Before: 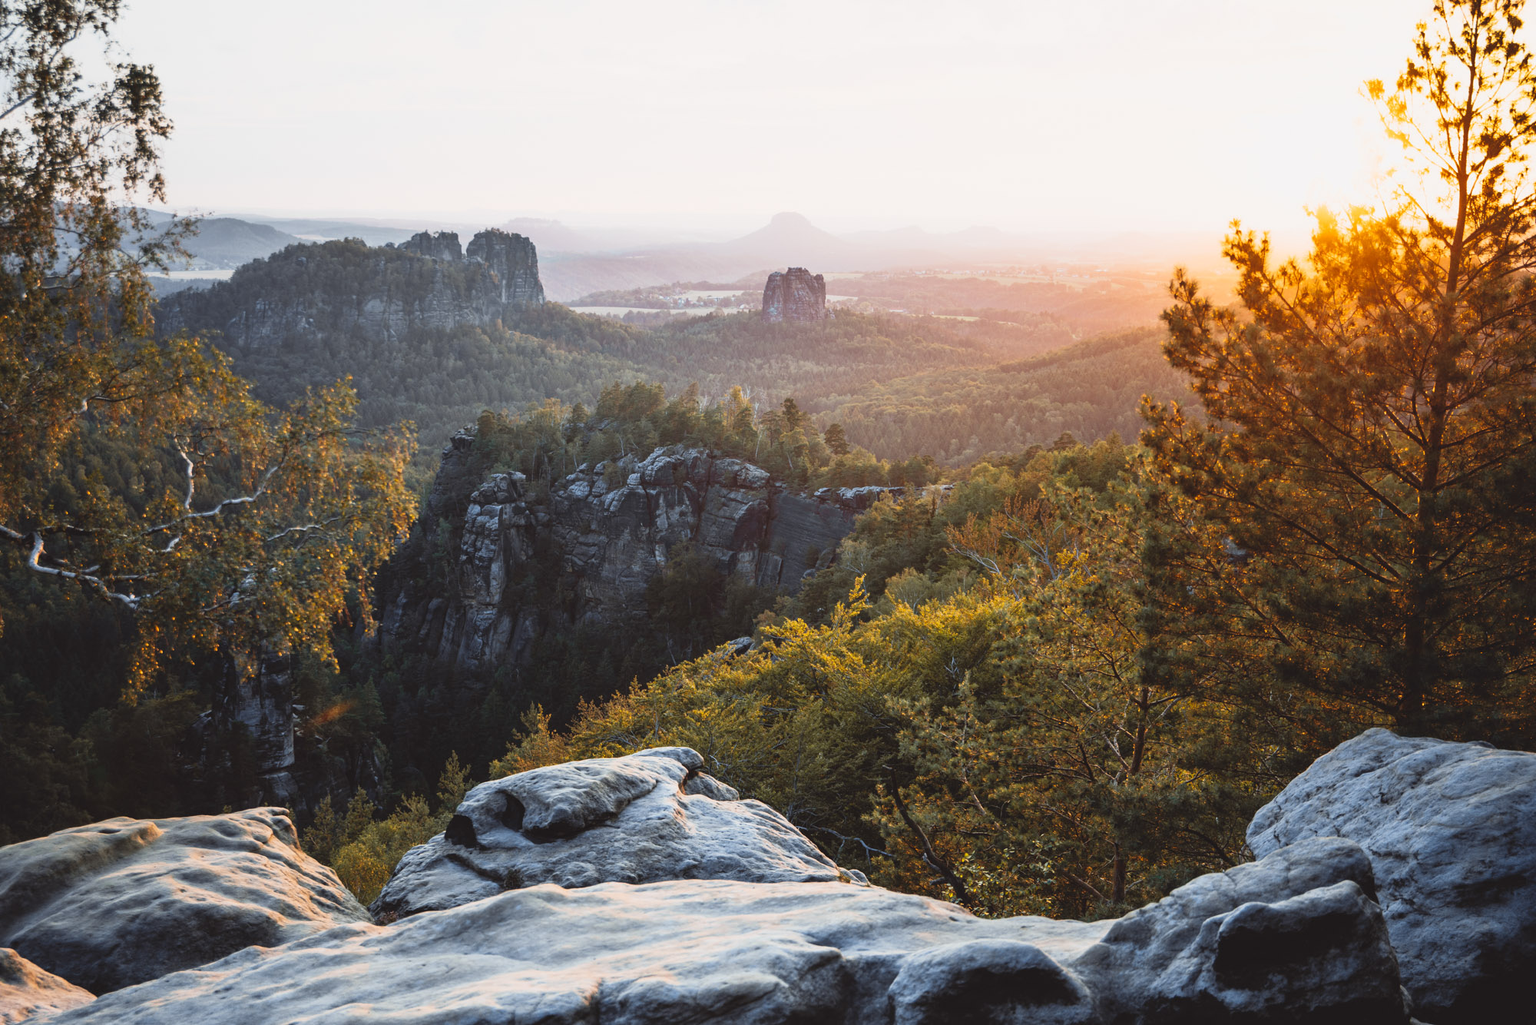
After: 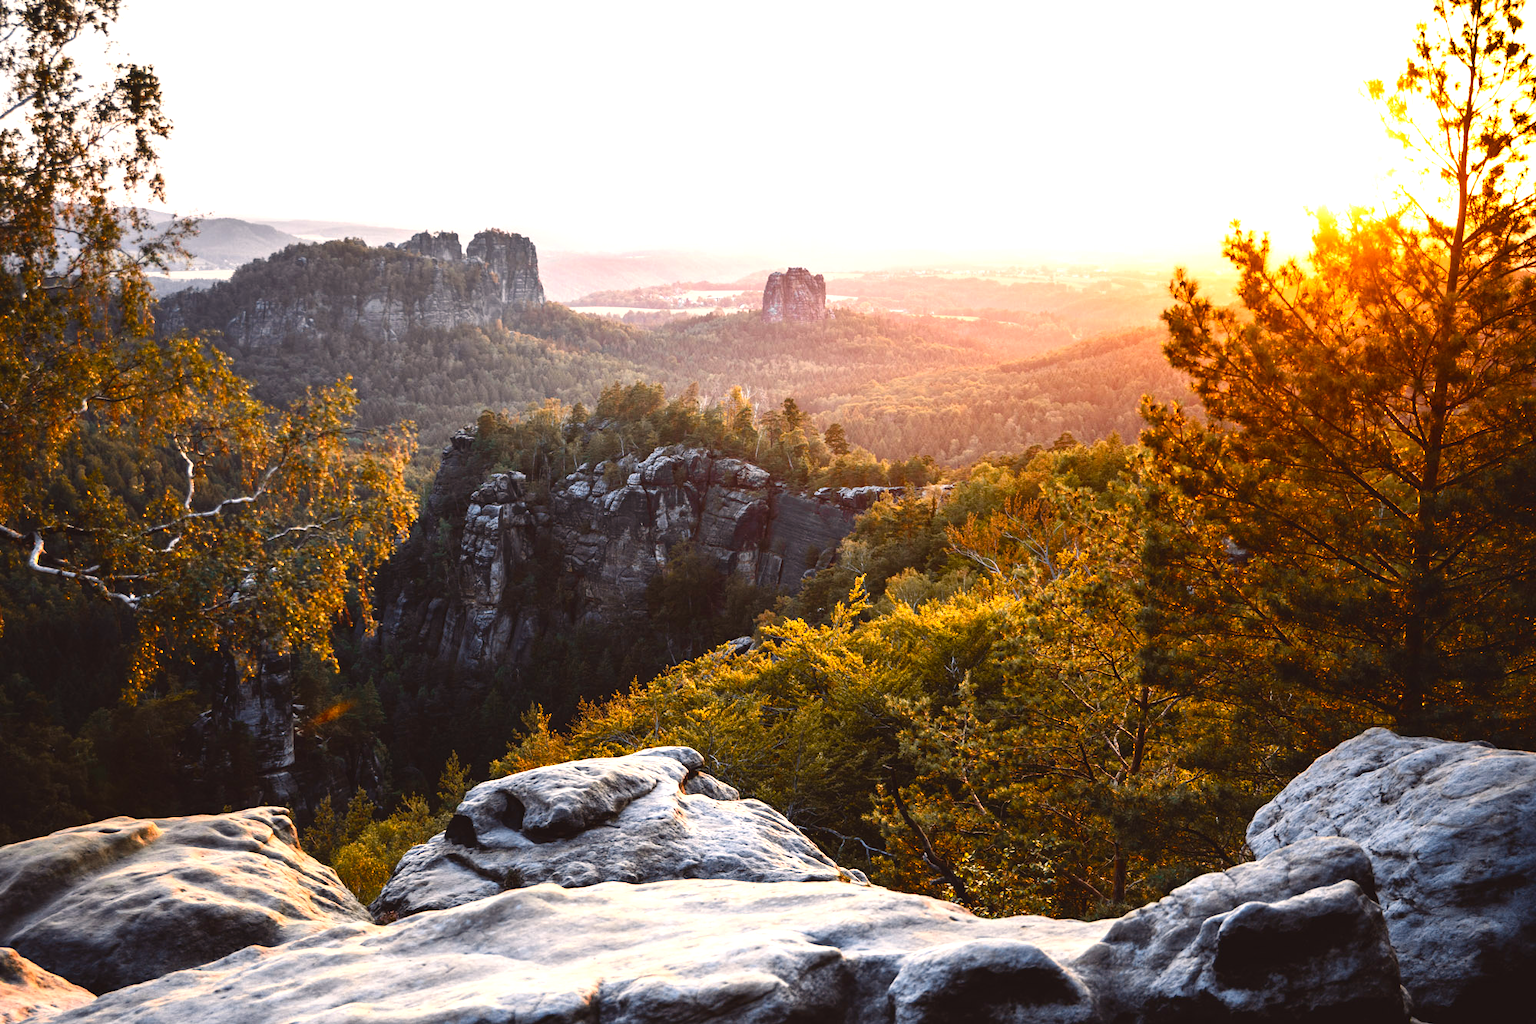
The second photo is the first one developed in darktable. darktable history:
tone equalizer: -8 EV -0.75 EV, -7 EV -0.7 EV, -6 EV -0.6 EV, -5 EV -0.4 EV, -3 EV 0.4 EV, -2 EV 0.6 EV, -1 EV 0.7 EV, +0 EV 0.75 EV, edges refinement/feathering 500, mask exposure compensation -1.57 EV, preserve details no
color balance rgb: perceptual saturation grading › global saturation 35%, perceptual saturation grading › highlights -30%, perceptual saturation grading › shadows 35%, perceptual brilliance grading › global brilliance 3%, perceptual brilliance grading › highlights -3%, perceptual brilliance grading › shadows 3%
white balance: red 1.127, blue 0.943
